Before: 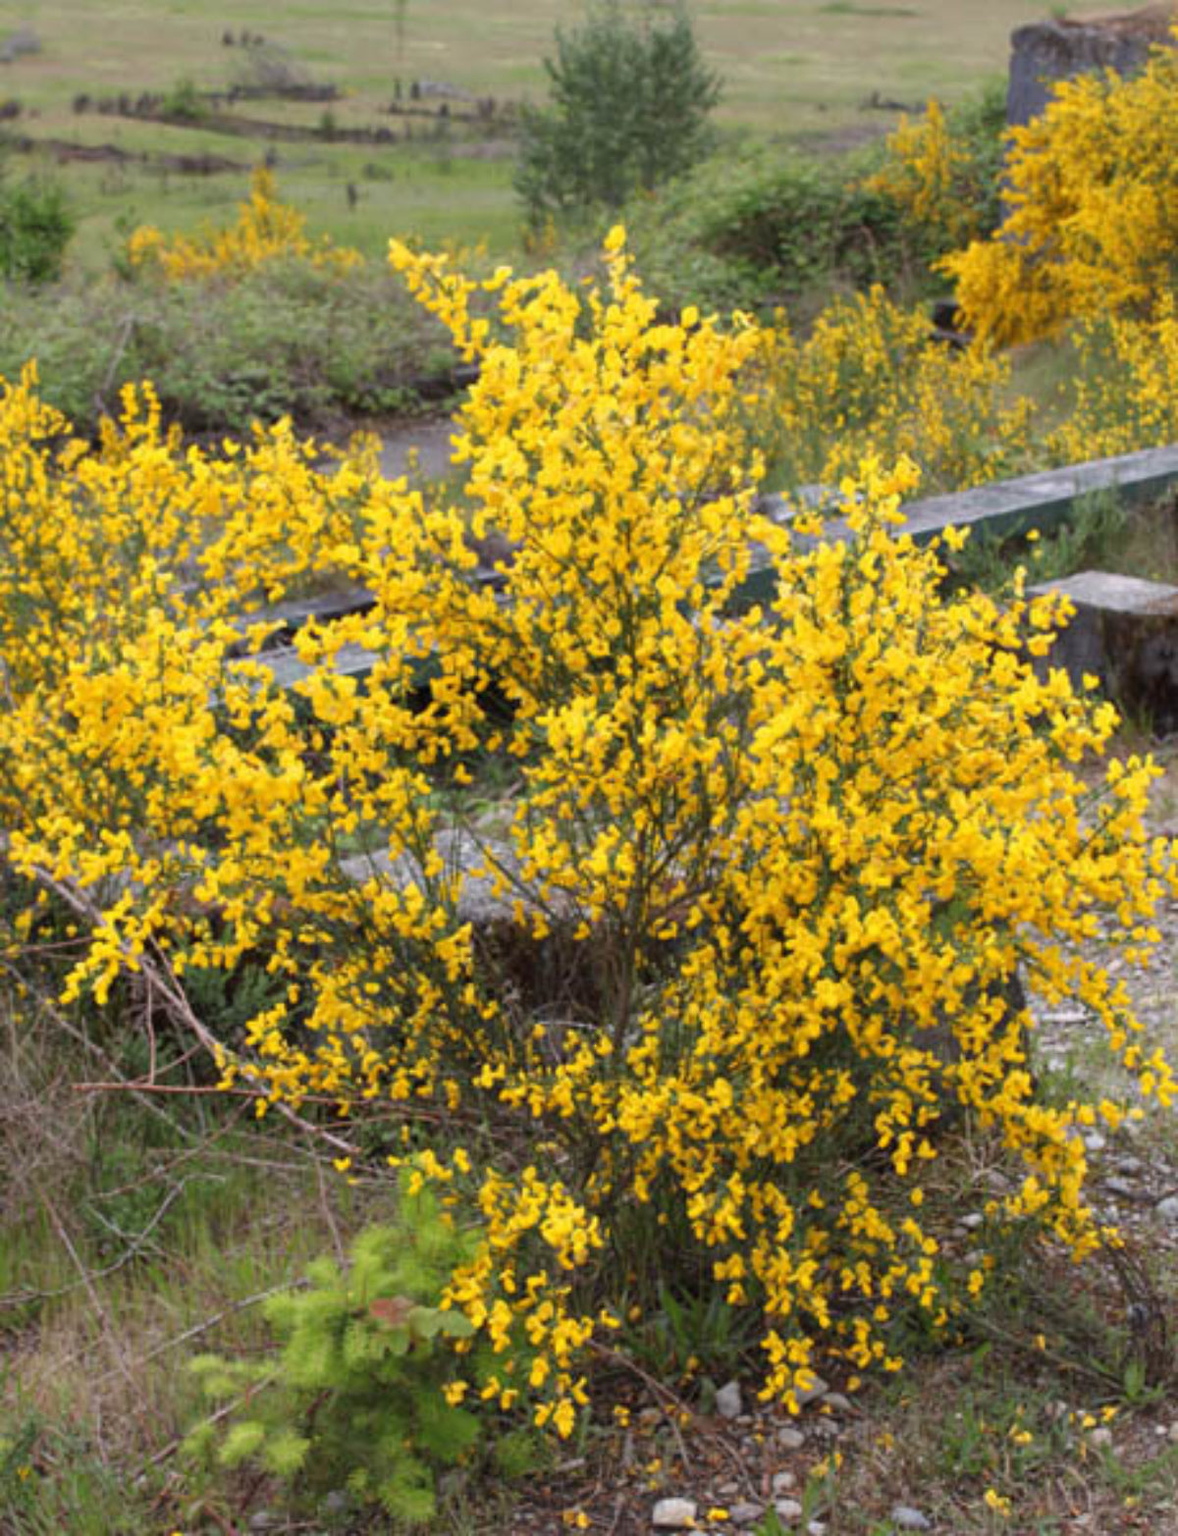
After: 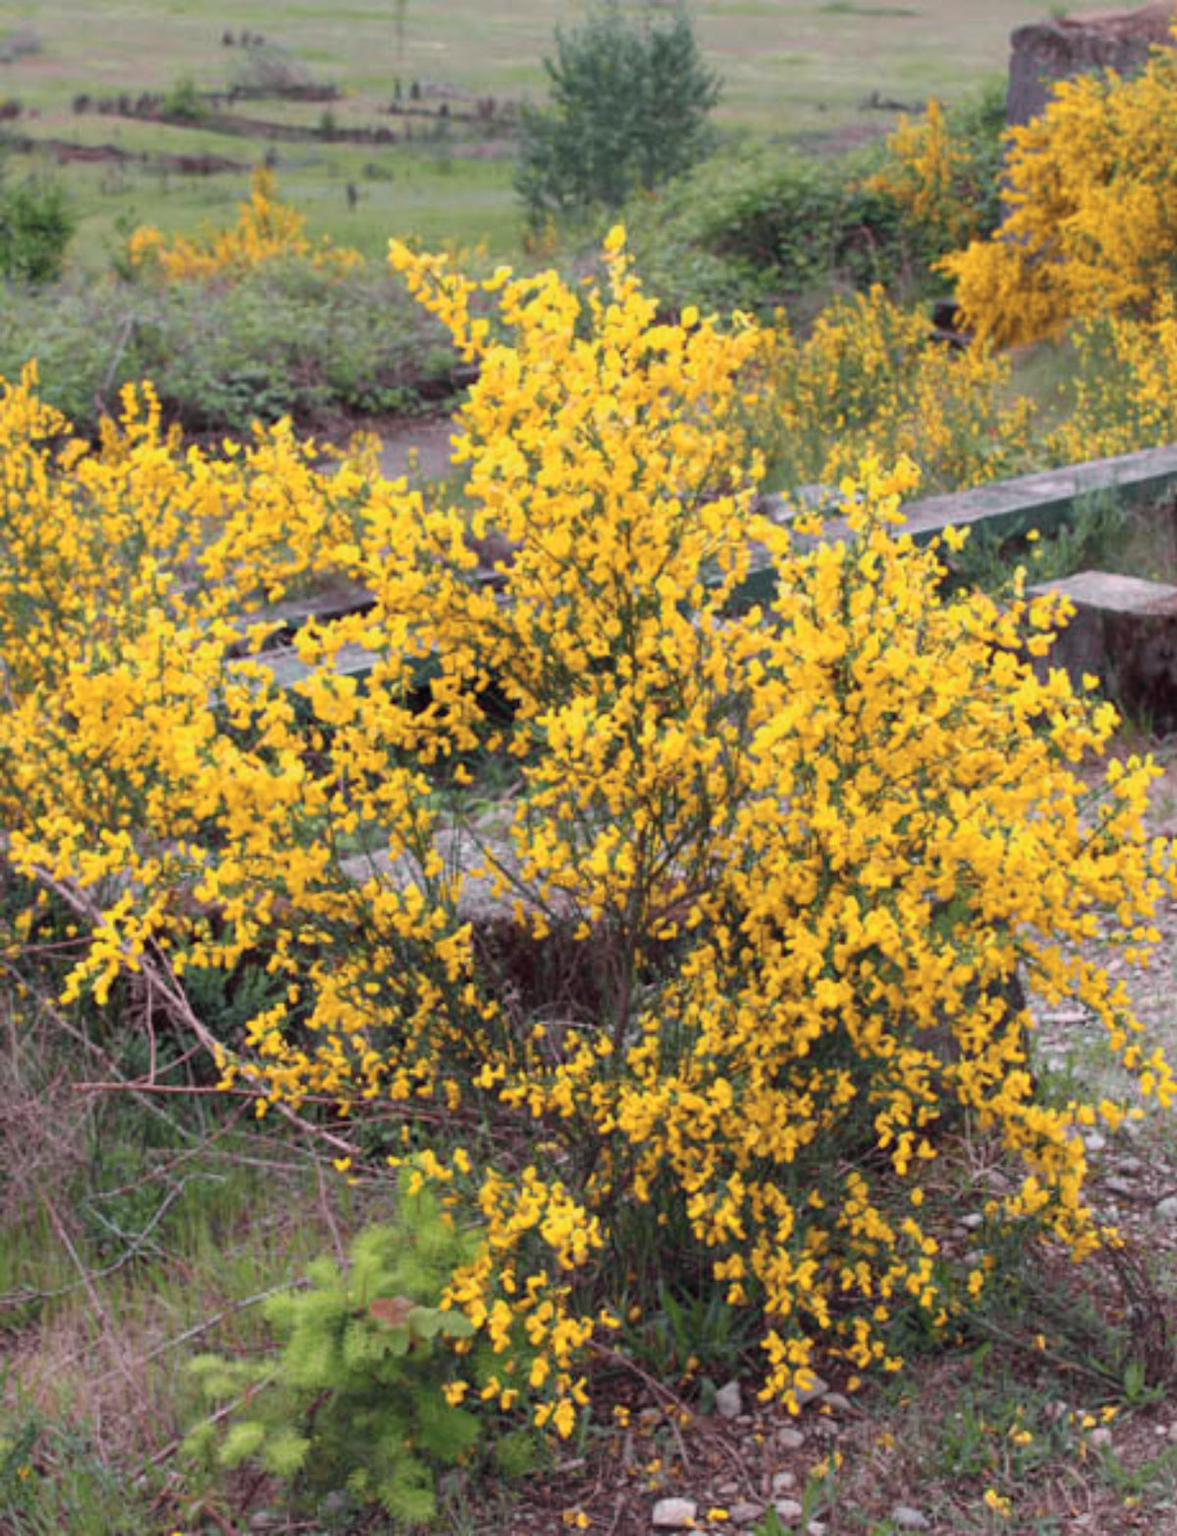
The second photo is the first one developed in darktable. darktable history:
tone curve: curves: ch0 [(0, 0) (0.822, 0.825) (0.994, 0.955)]; ch1 [(0, 0) (0.226, 0.261) (0.383, 0.397) (0.46, 0.46) (0.498, 0.501) (0.524, 0.543) (0.578, 0.575) (1, 1)]; ch2 [(0, 0) (0.438, 0.456) (0.5, 0.495) (0.547, 0.515) (0.597, 0.58) (0.629, 0.603) (1, 1)], color space Lab, independent channels, preserve colors none
